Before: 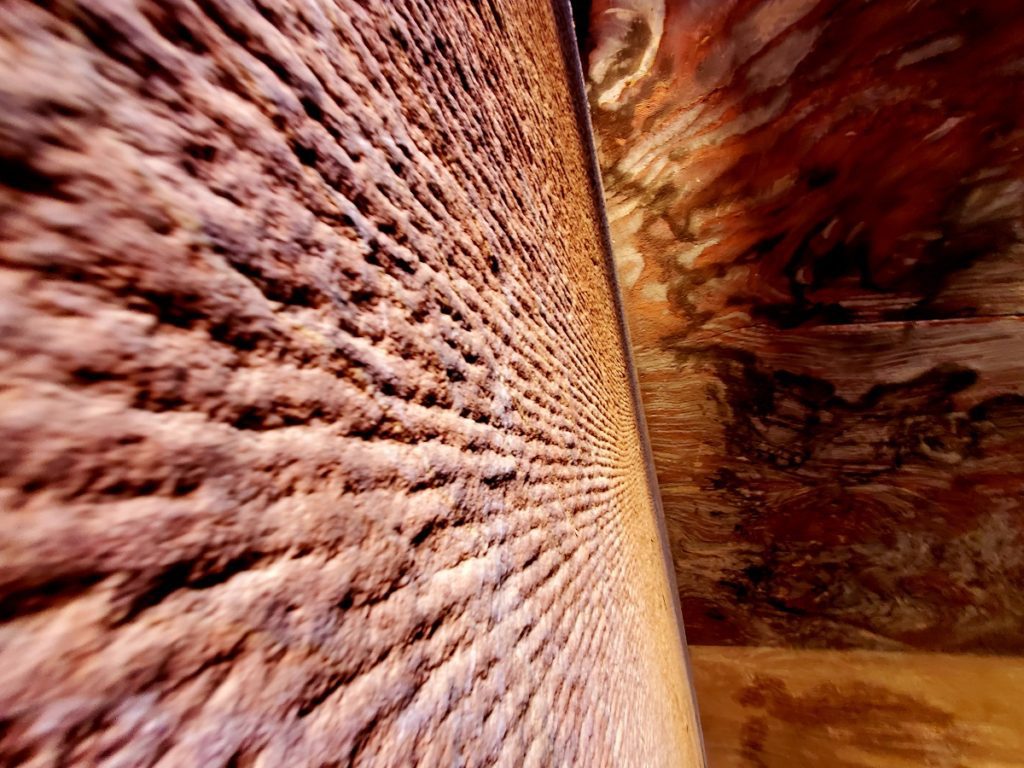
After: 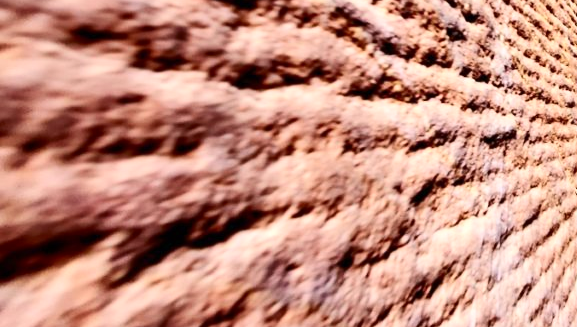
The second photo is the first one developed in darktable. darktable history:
contrast brightness saturation: contrast 0.24, brightness 0.09
crop: top 44.483%, right 43.593%, bottom 12.892%
